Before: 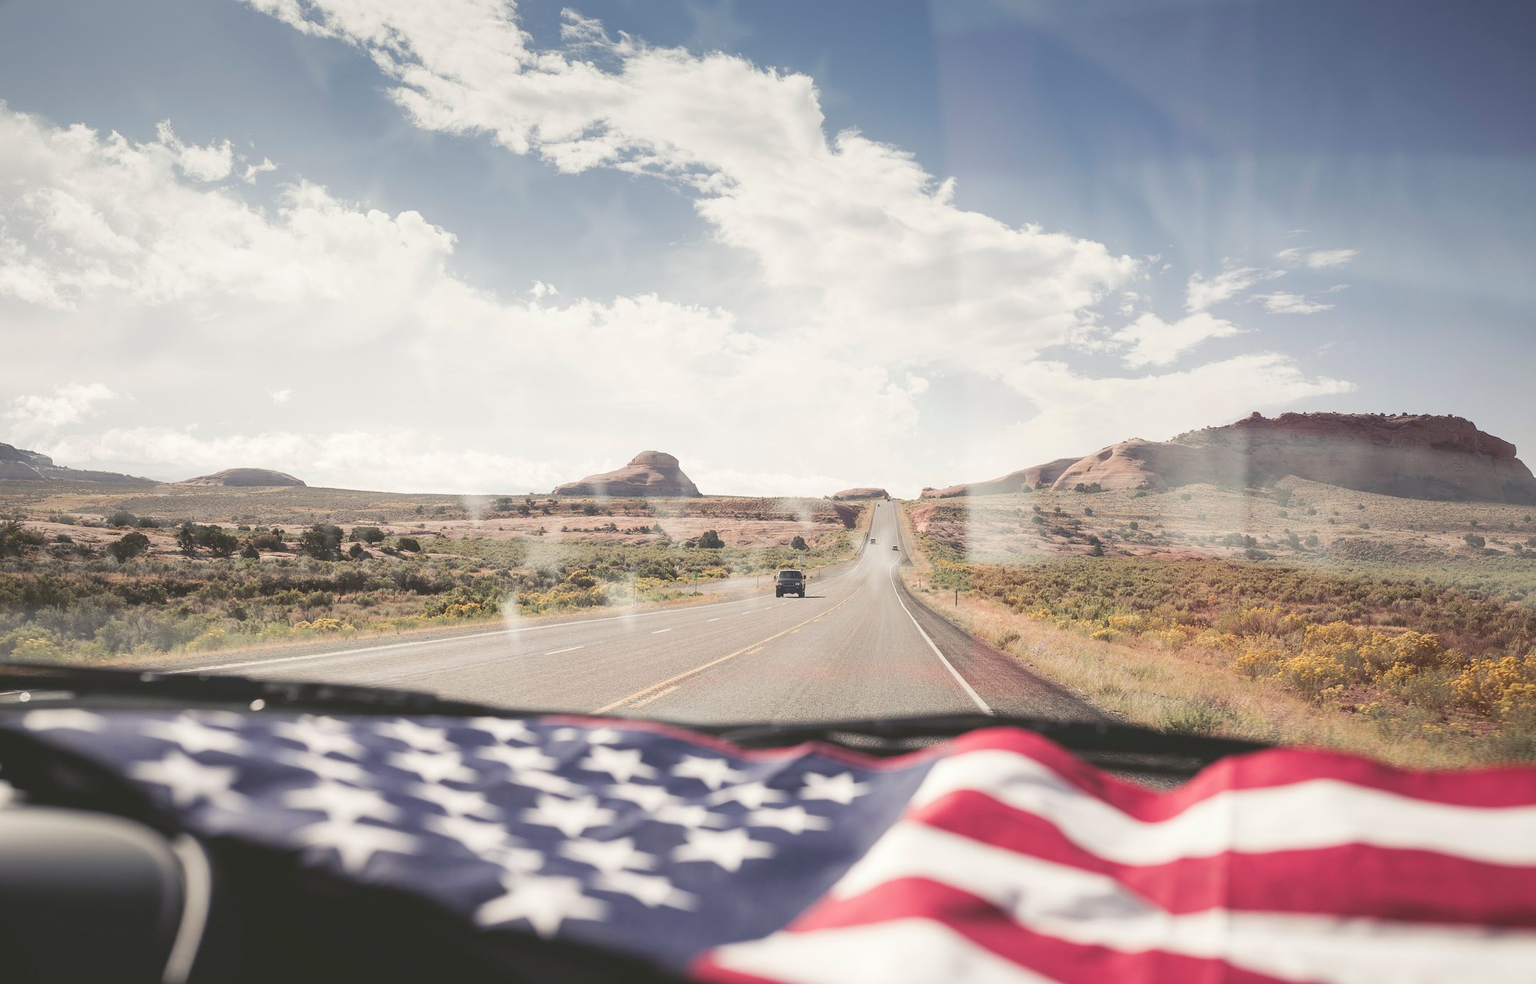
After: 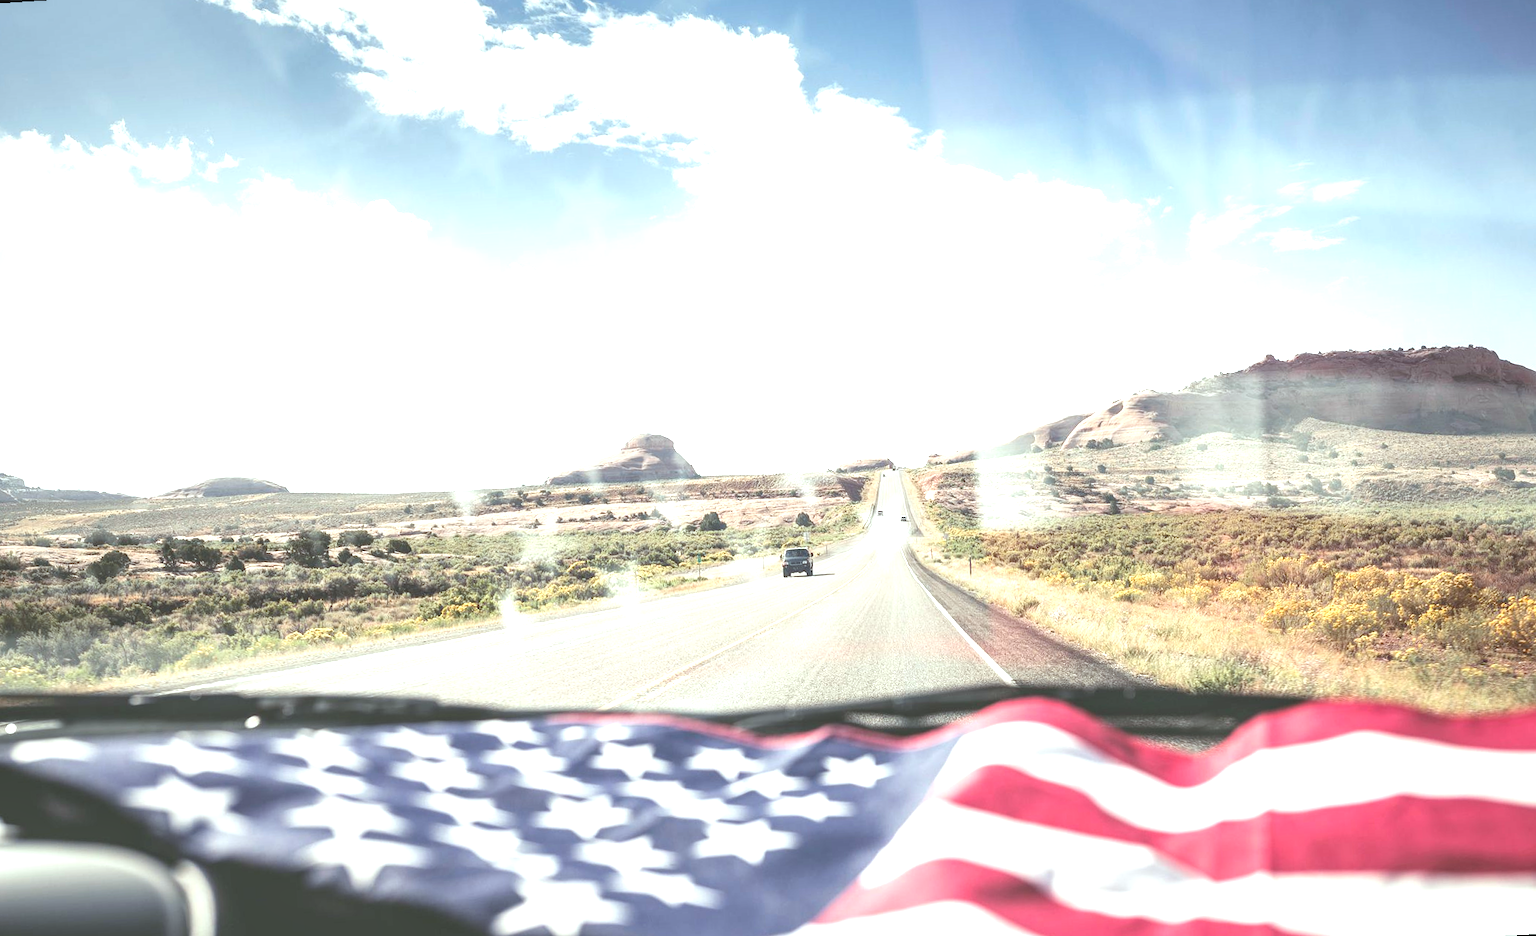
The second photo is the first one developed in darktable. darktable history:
local contrast: on, module defaults
exposure: black level correction 0, exposure 1.015 EV, compensate exposure bias true, compensate highlight preservation false
color correction: highlights a* -6.69, highlights b* 0.49
white balance: red 0.98, blue 1.034
tone equalizer: on, module defaults
rotate and perspective: rotation -3.52°, crop left 0.036, crop right 0.964, crop top 0.081, crop bottom 0.919
